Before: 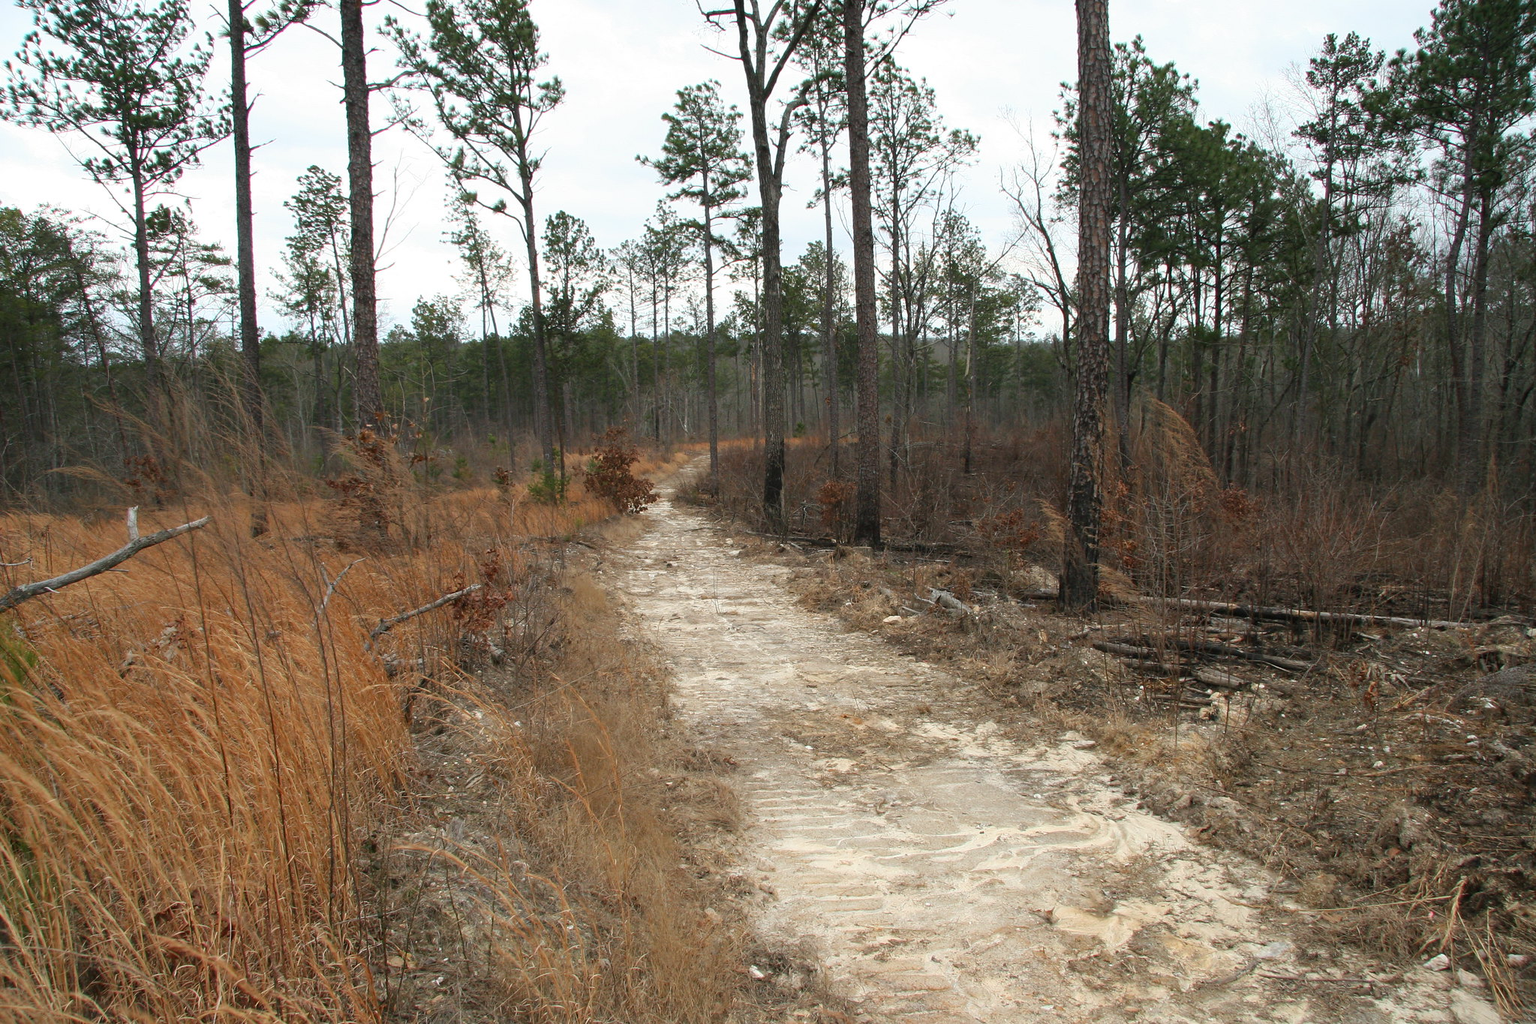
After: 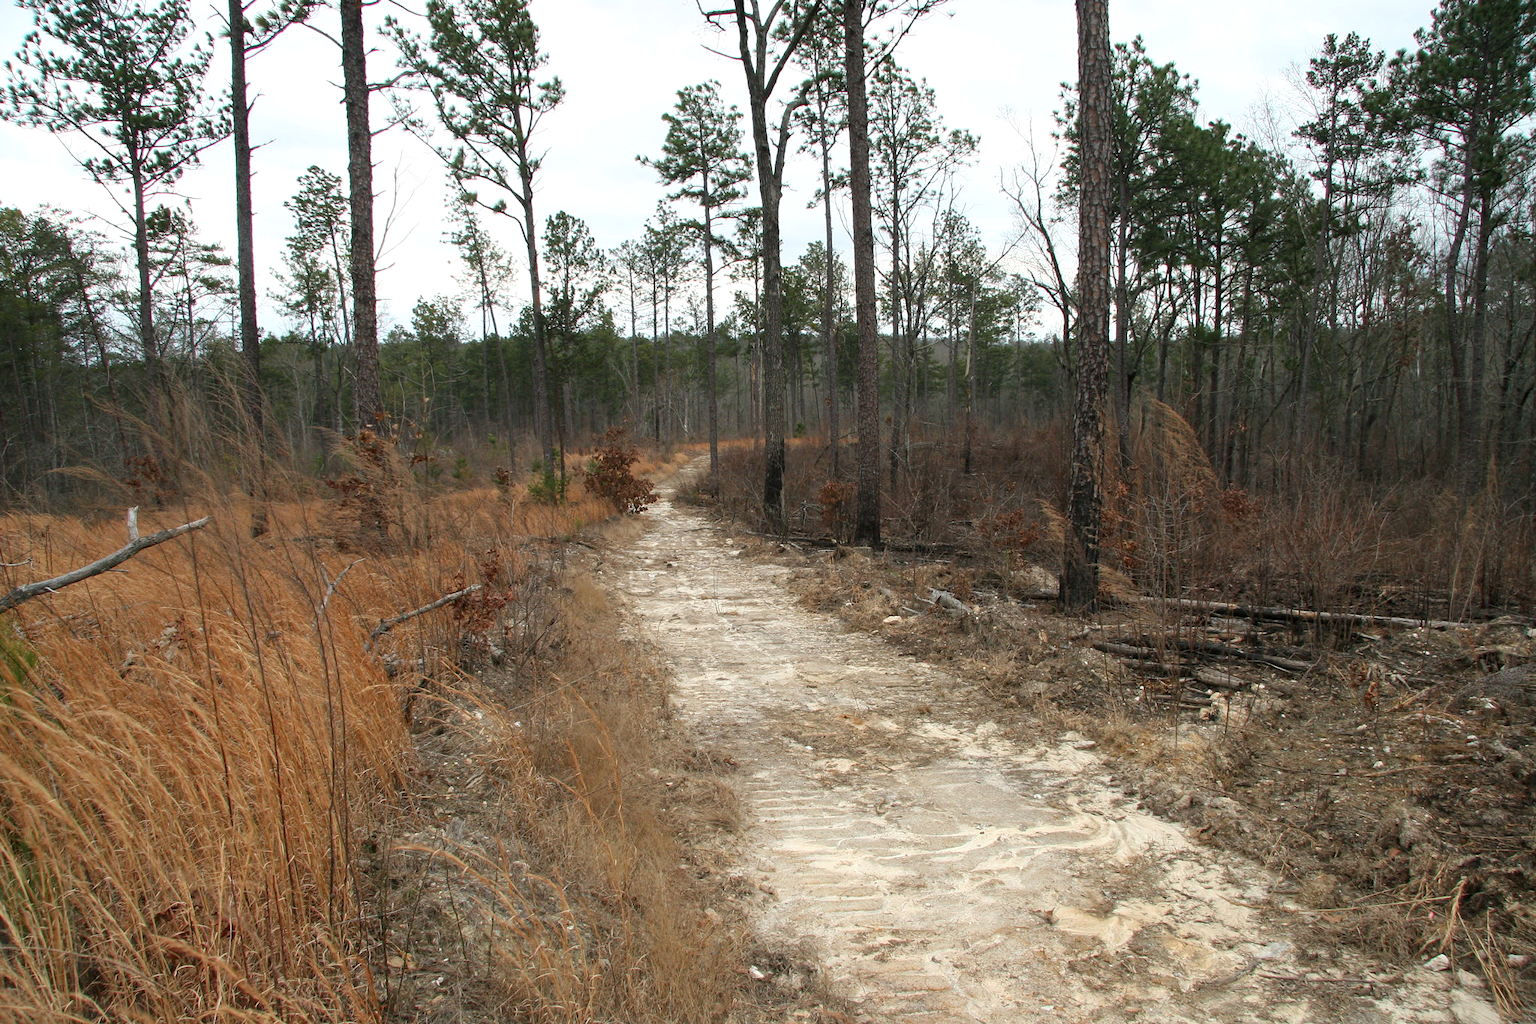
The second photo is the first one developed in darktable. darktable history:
local contrast: highlights 106%, shadows 99%, detail 119%, midtone range 0.2
